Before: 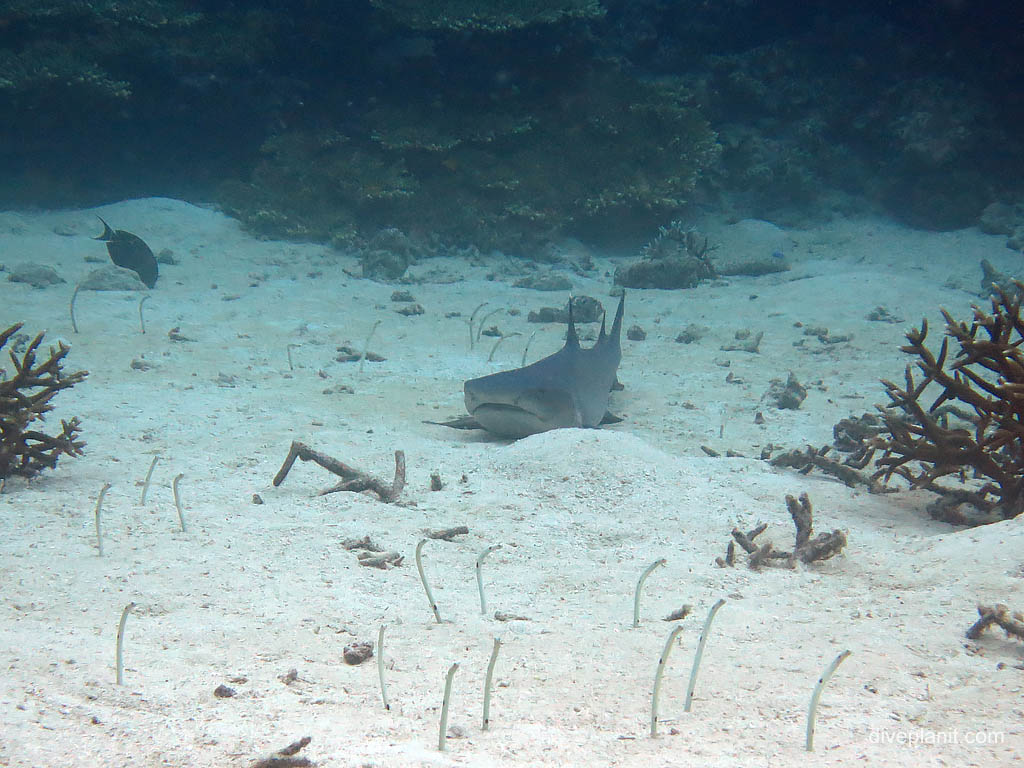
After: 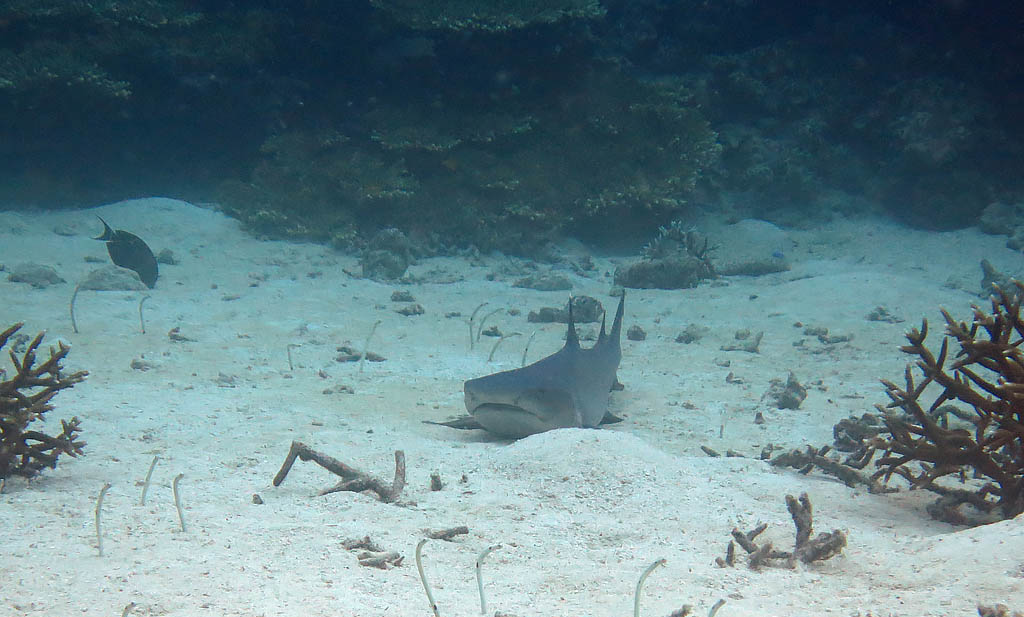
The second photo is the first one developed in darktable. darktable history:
crop: bottom 19.533%
